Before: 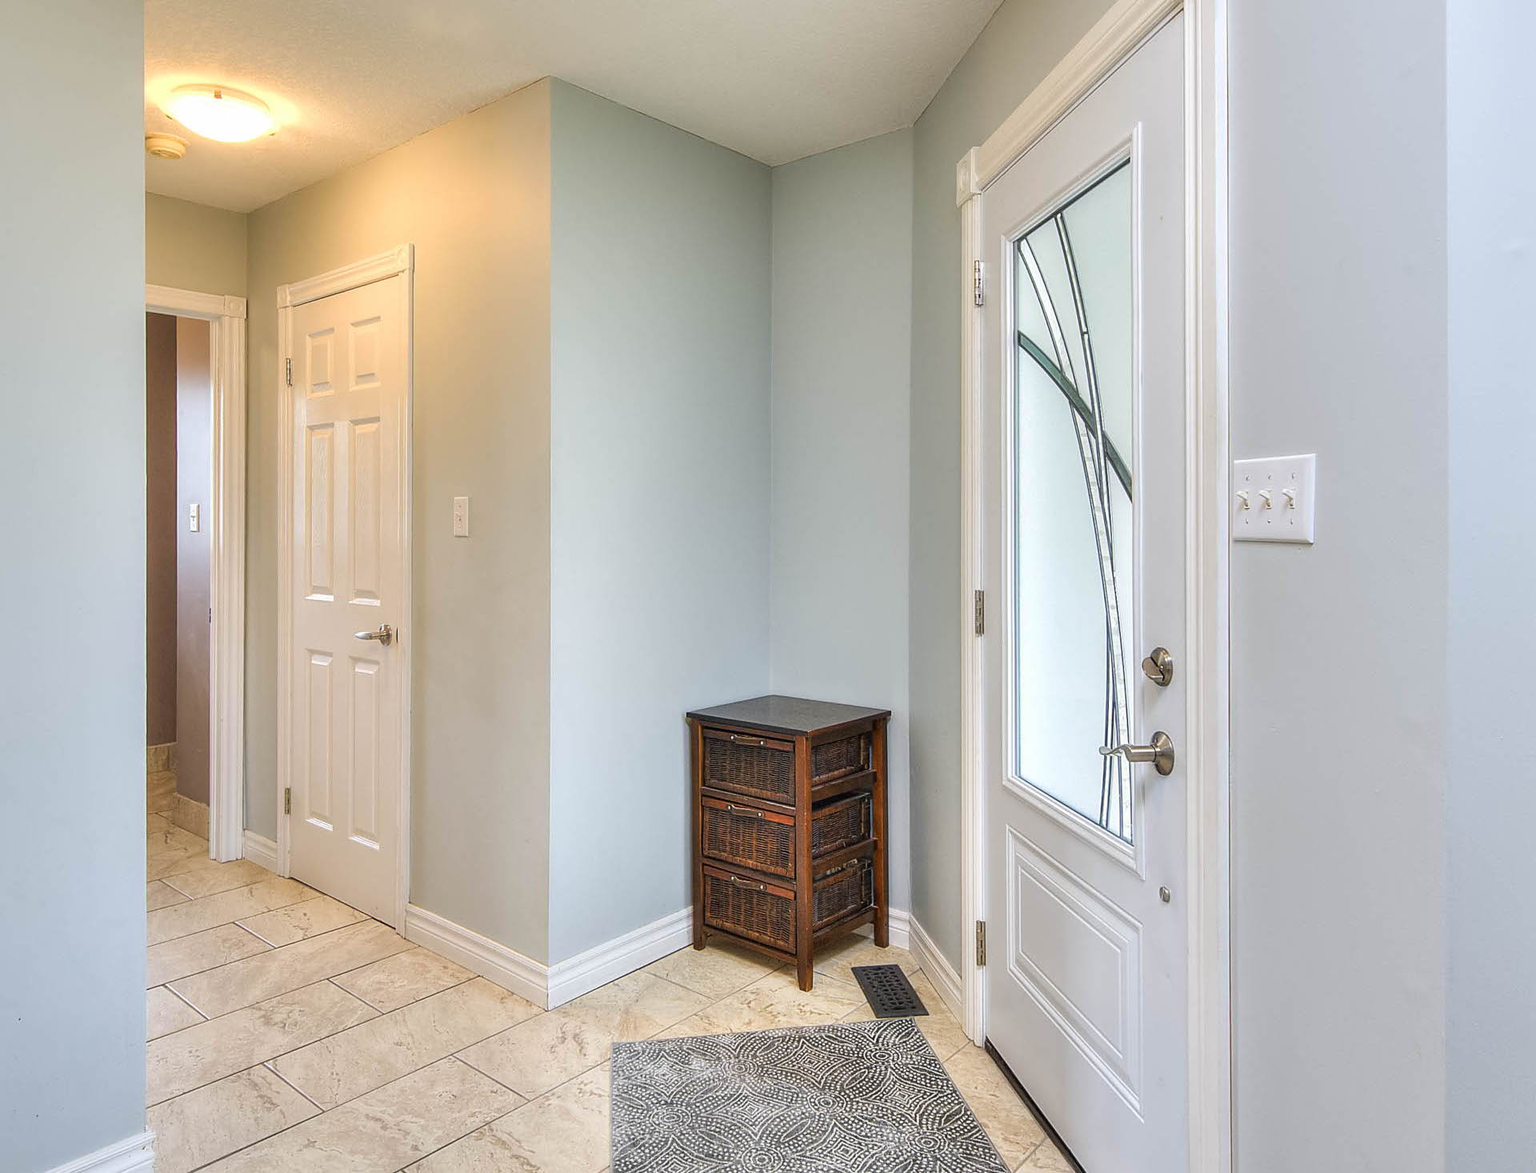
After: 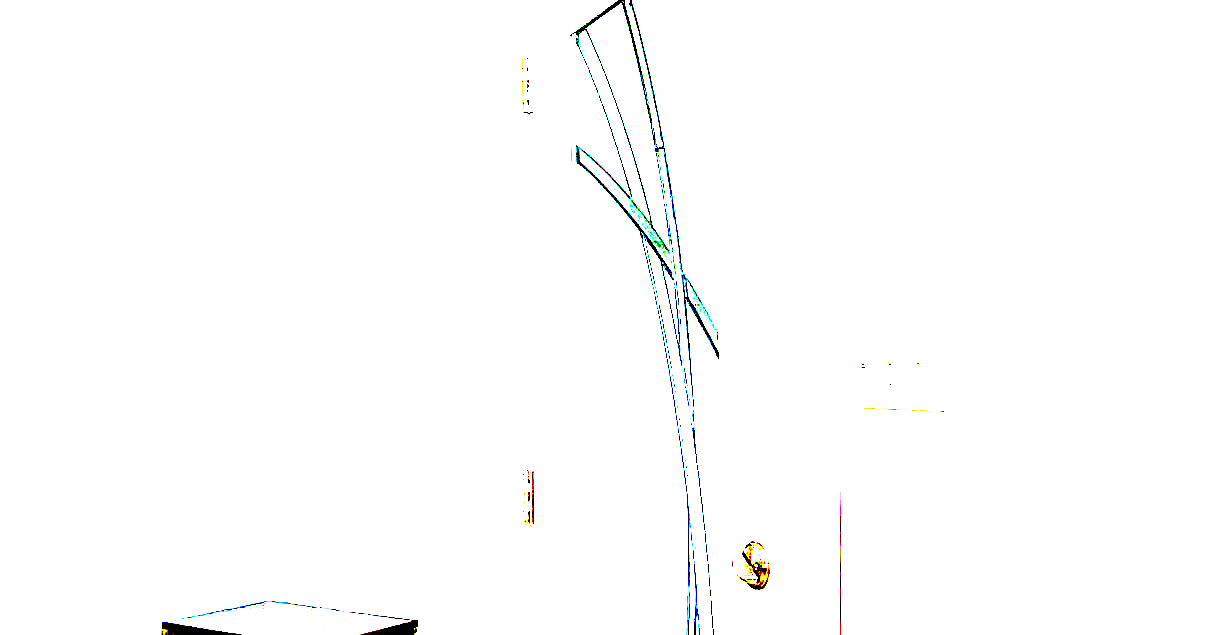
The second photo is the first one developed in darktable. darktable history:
crop: left 36.271%, top 18.325%, right 0.292%, bottom 38.332%
exposure: black level correction 0.1, exposure 2.964 EV, compensate highlight preservation false
